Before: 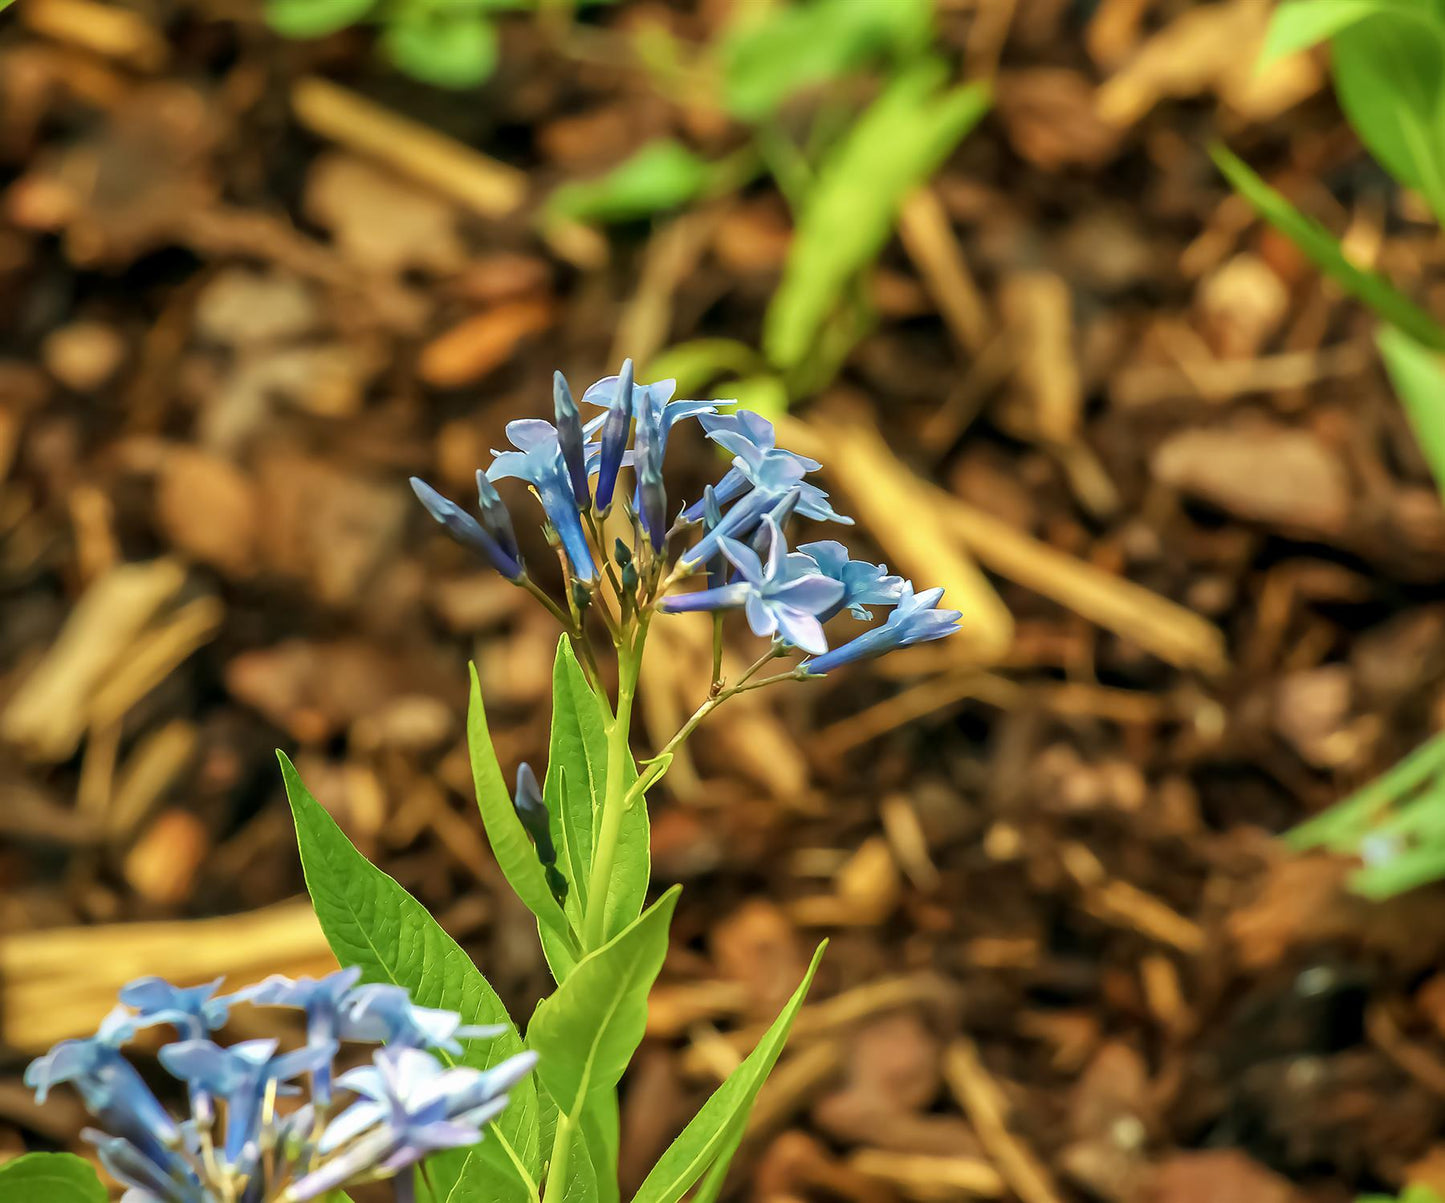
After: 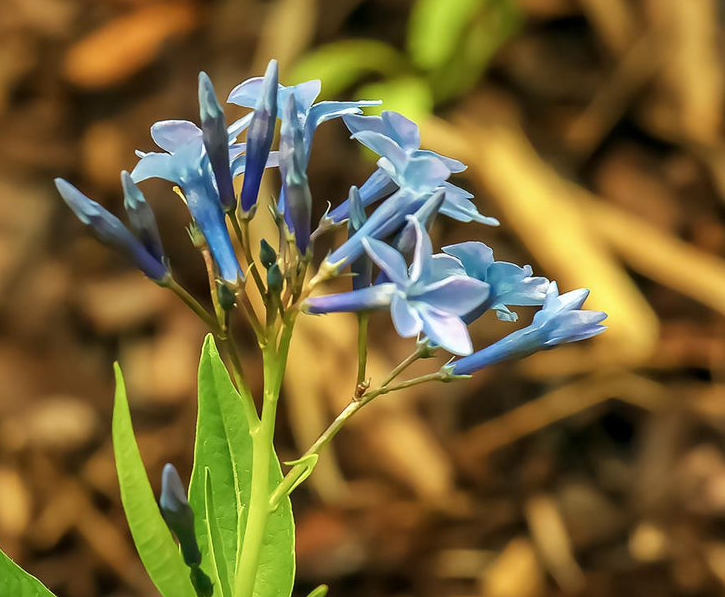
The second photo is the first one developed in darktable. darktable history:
crop: left 24.62%, top 24.872%, right 25.175%, bottom 25.426%
